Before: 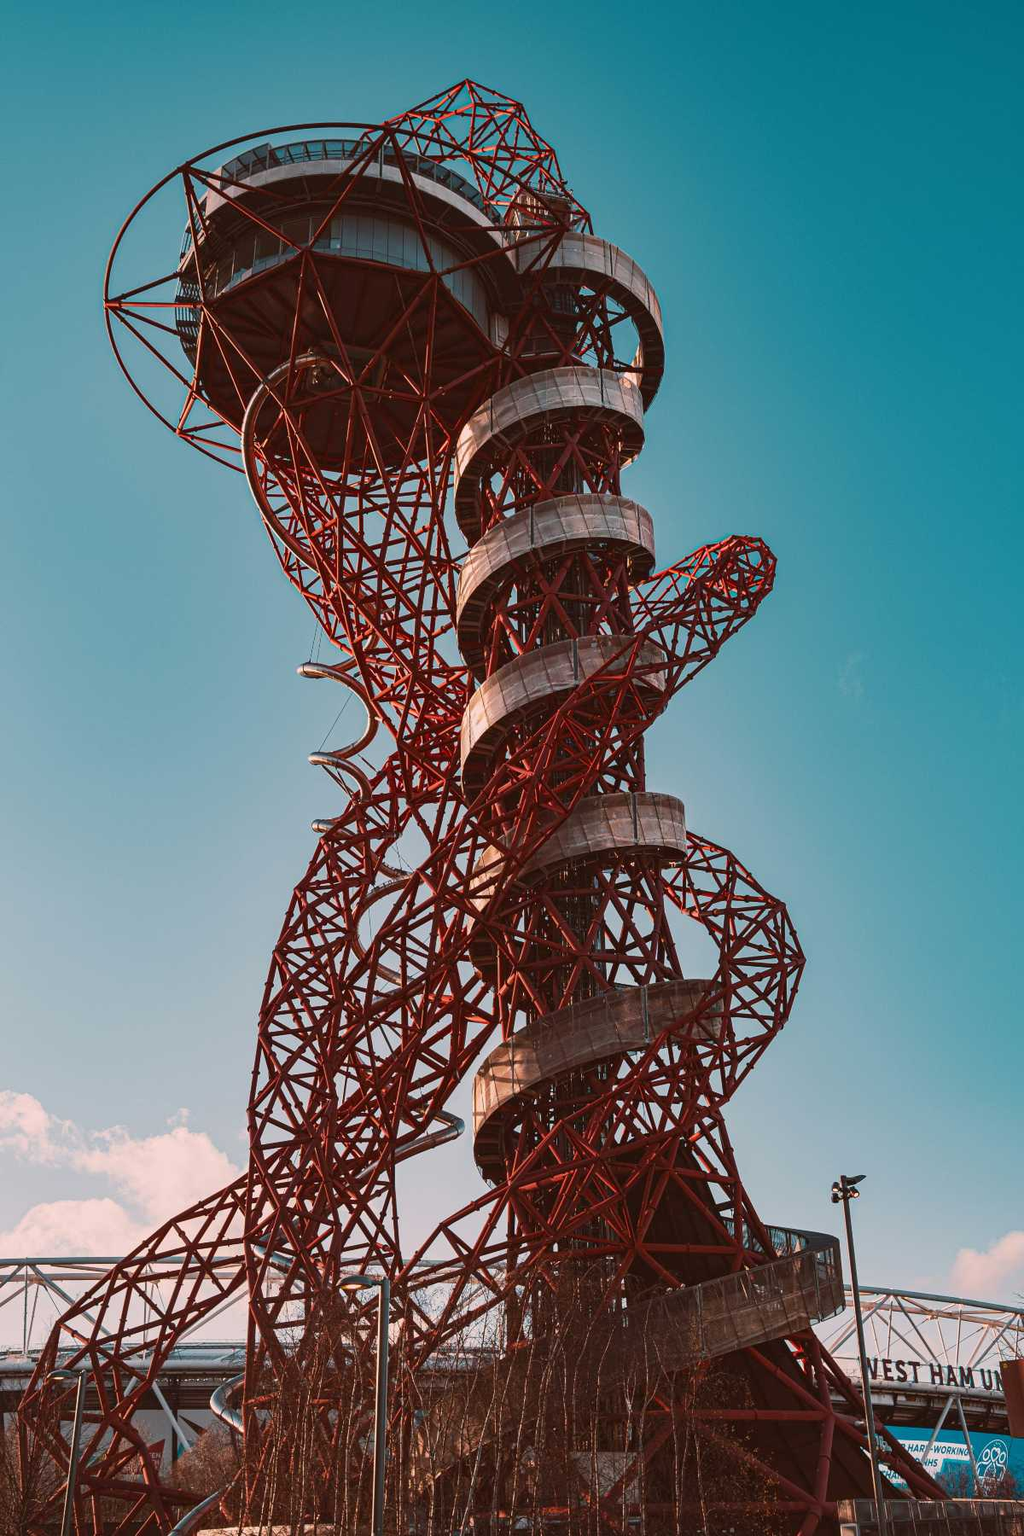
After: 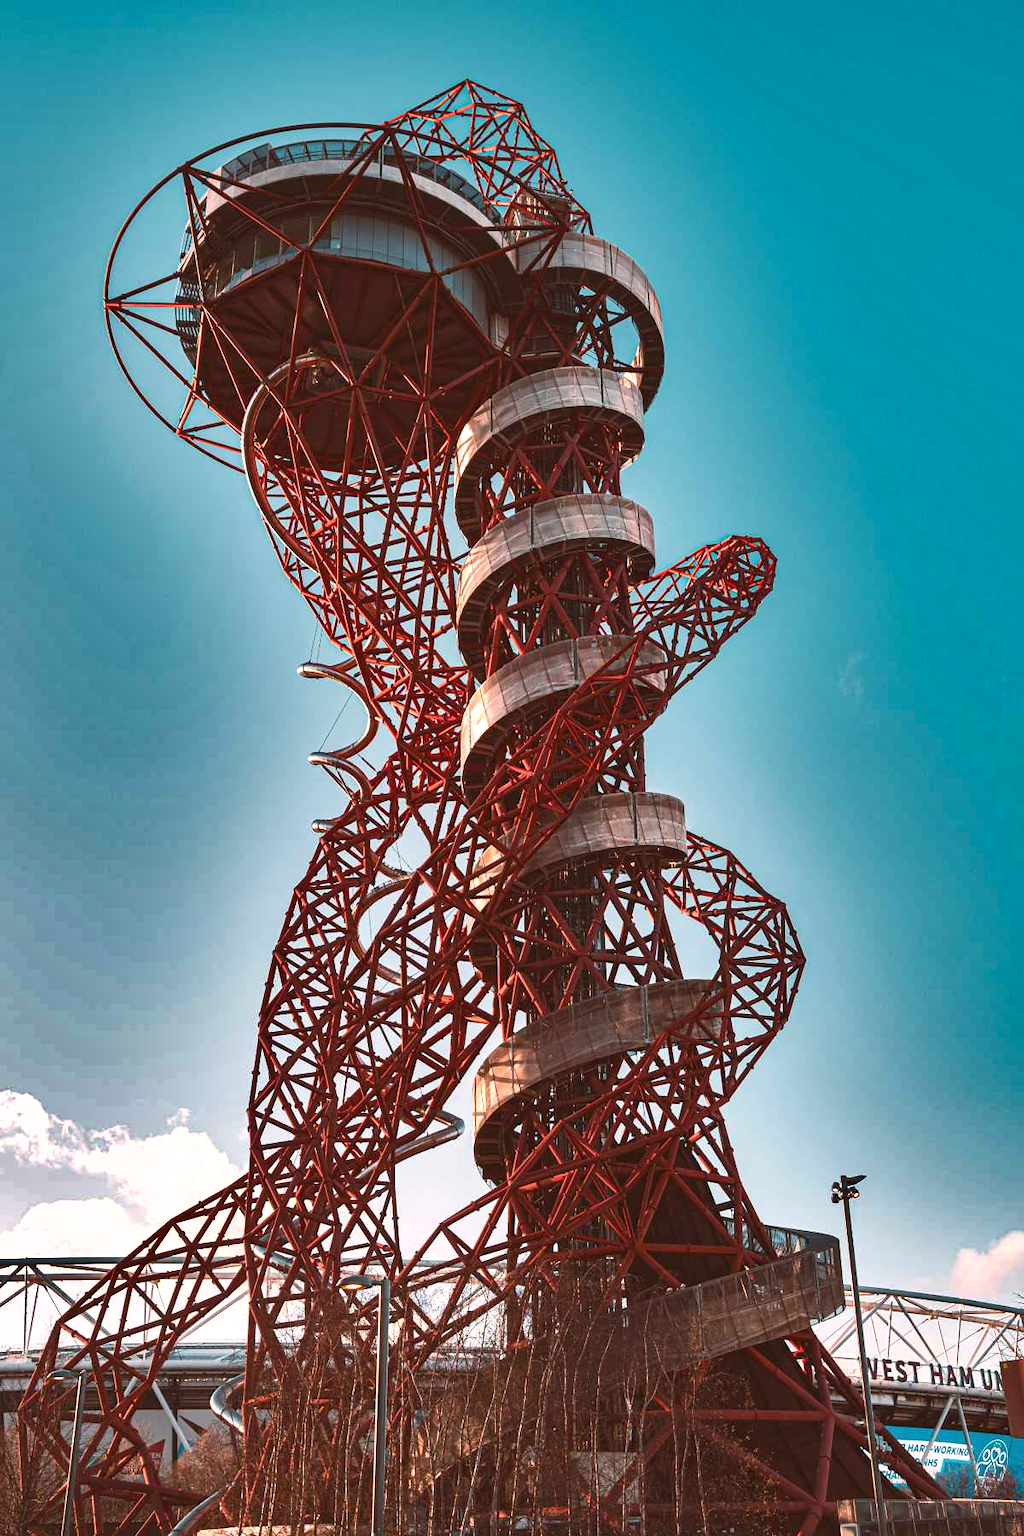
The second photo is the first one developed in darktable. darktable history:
exposure: black level correction 0, exposure 0.693 EV, compensate exposure bias true, compensate highlight preservation false
shadows and highlights: shadows 21.04, highlights -81.6, soften with gaussian
